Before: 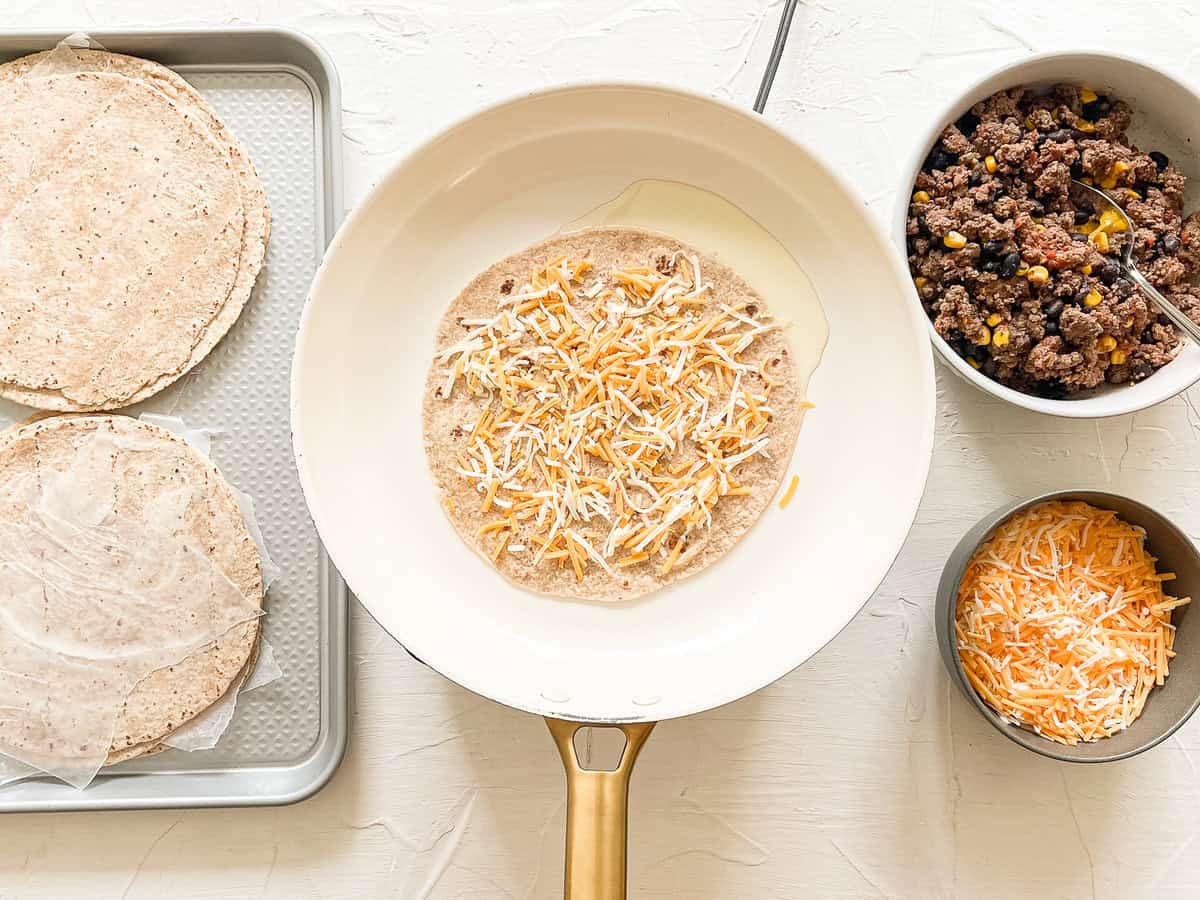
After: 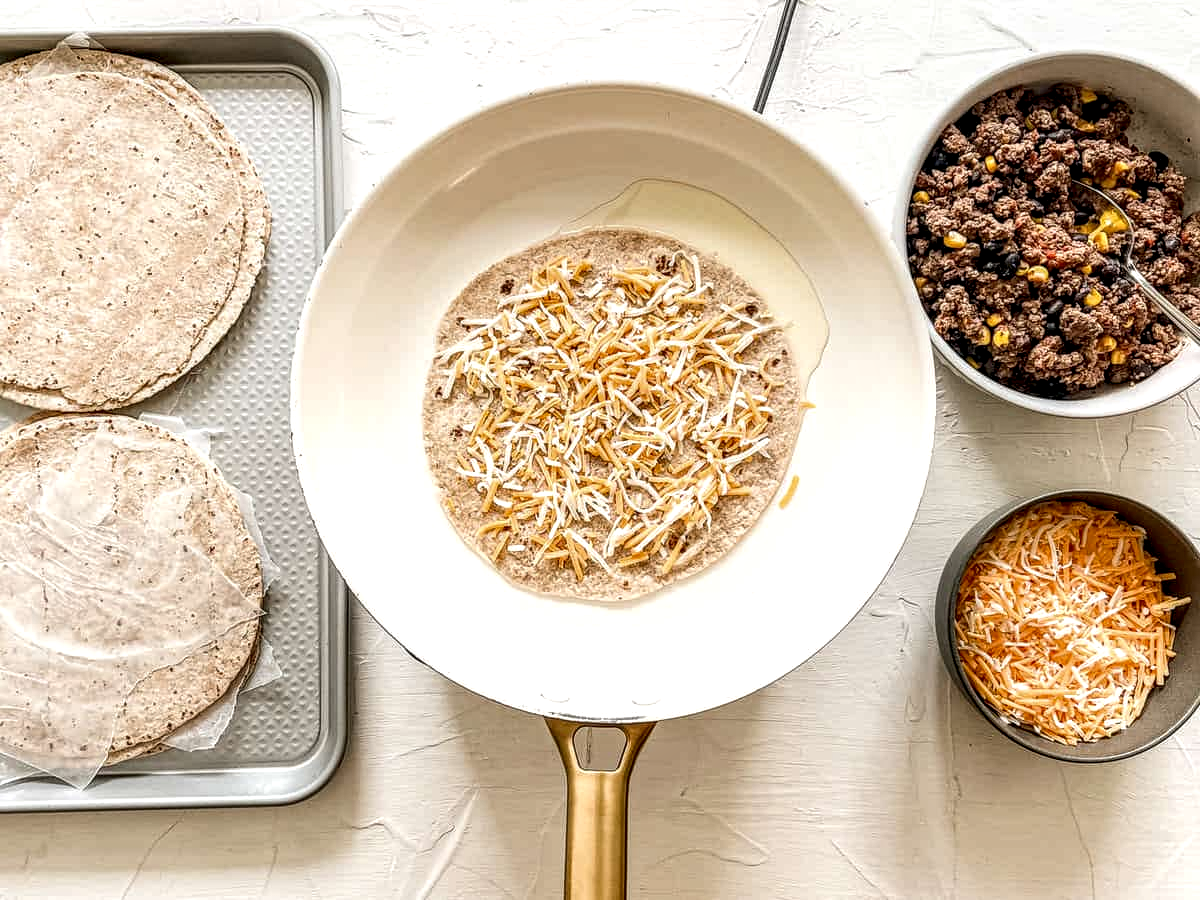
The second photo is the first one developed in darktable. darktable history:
local contrast: highlights 17%, detail 185%
shadows and highlights: radius 330.33, shadows 53.6, highlights -98.16, compress 94.26%, soften with gaussian
